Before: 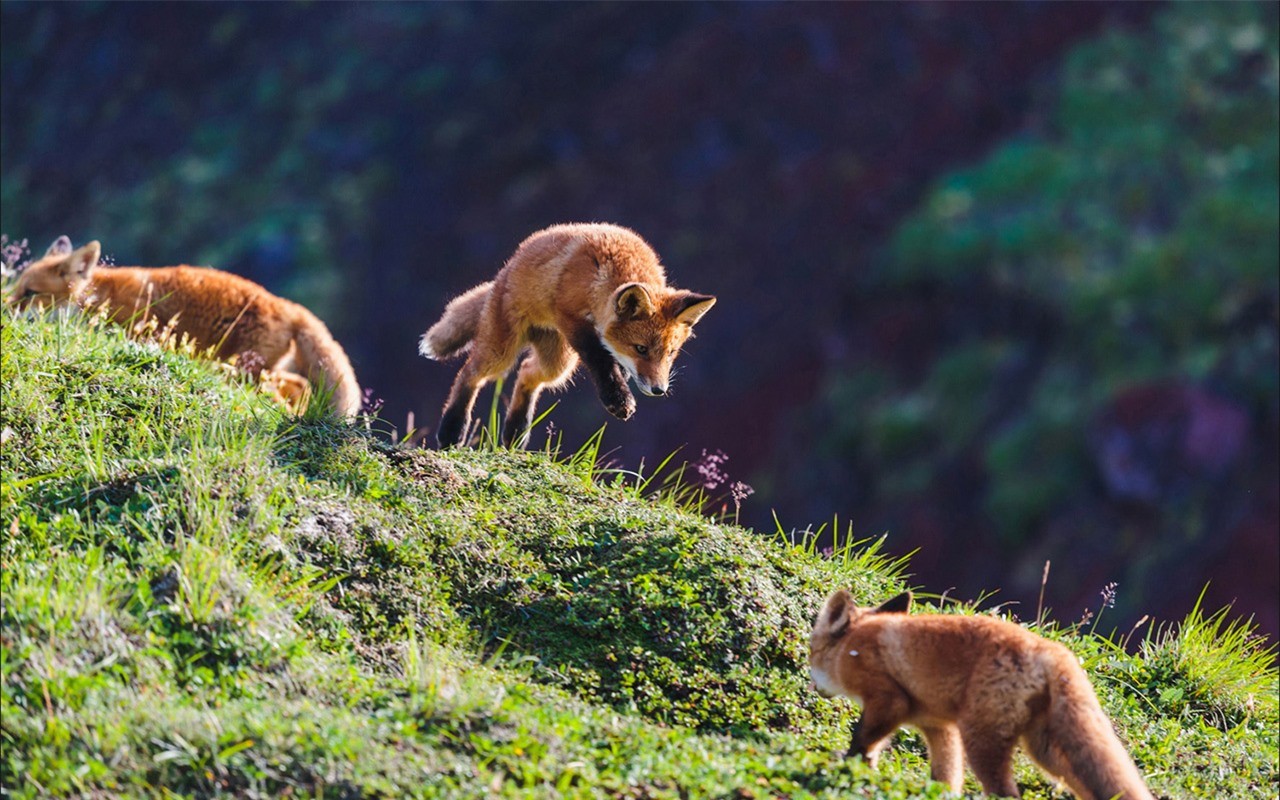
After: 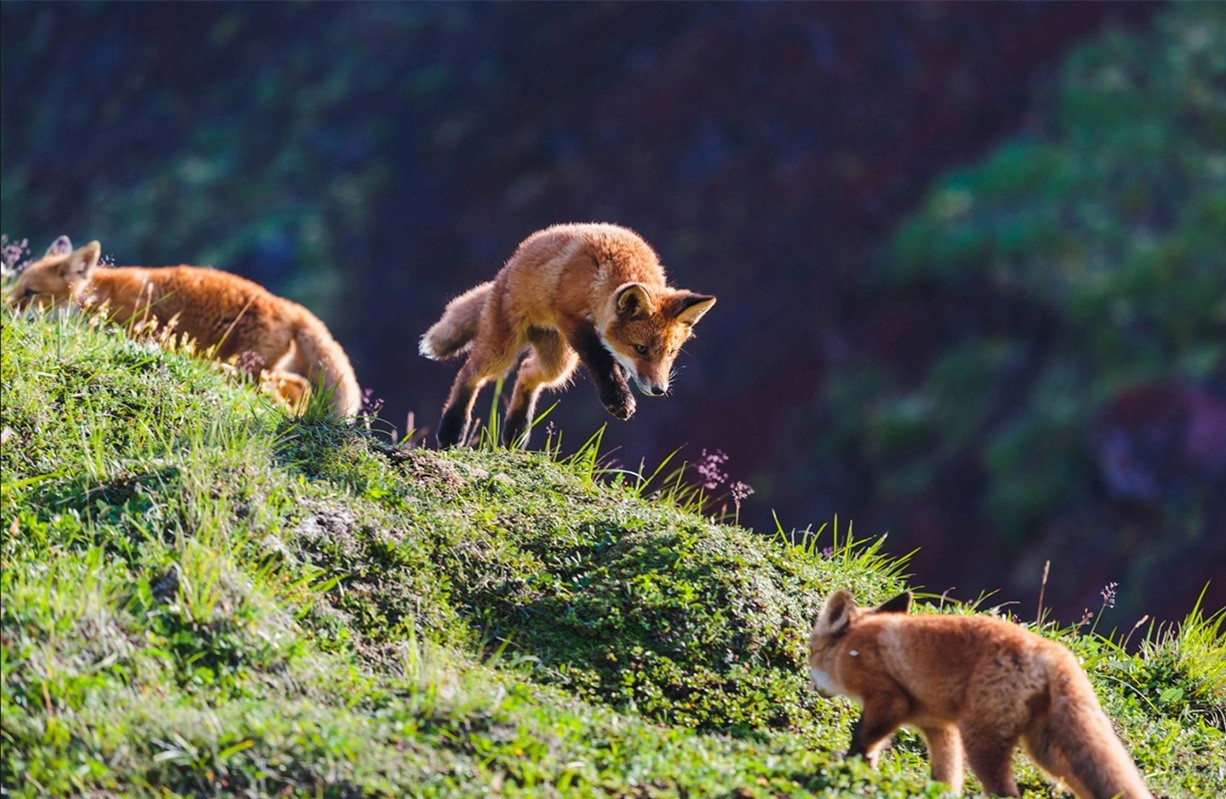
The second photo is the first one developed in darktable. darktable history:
crop: right 4.2%, bottom 0.047%
